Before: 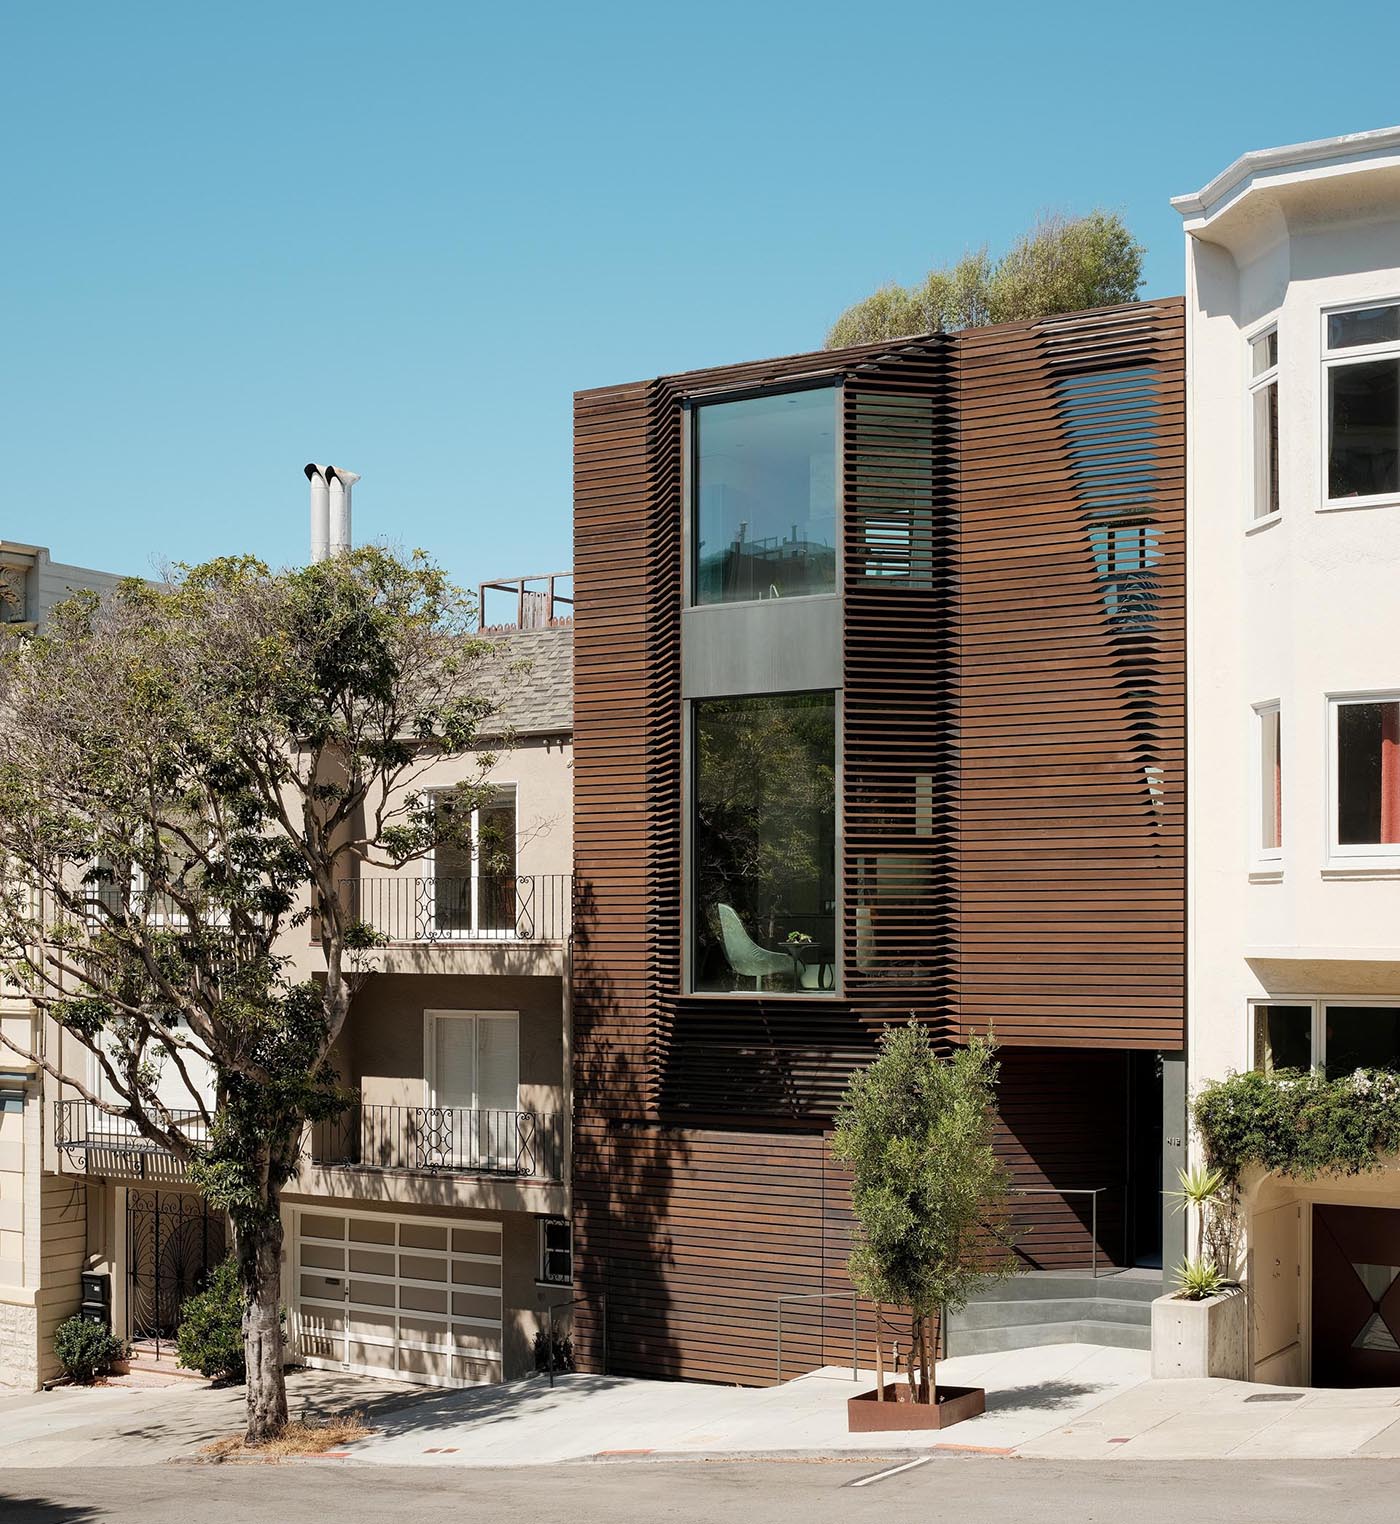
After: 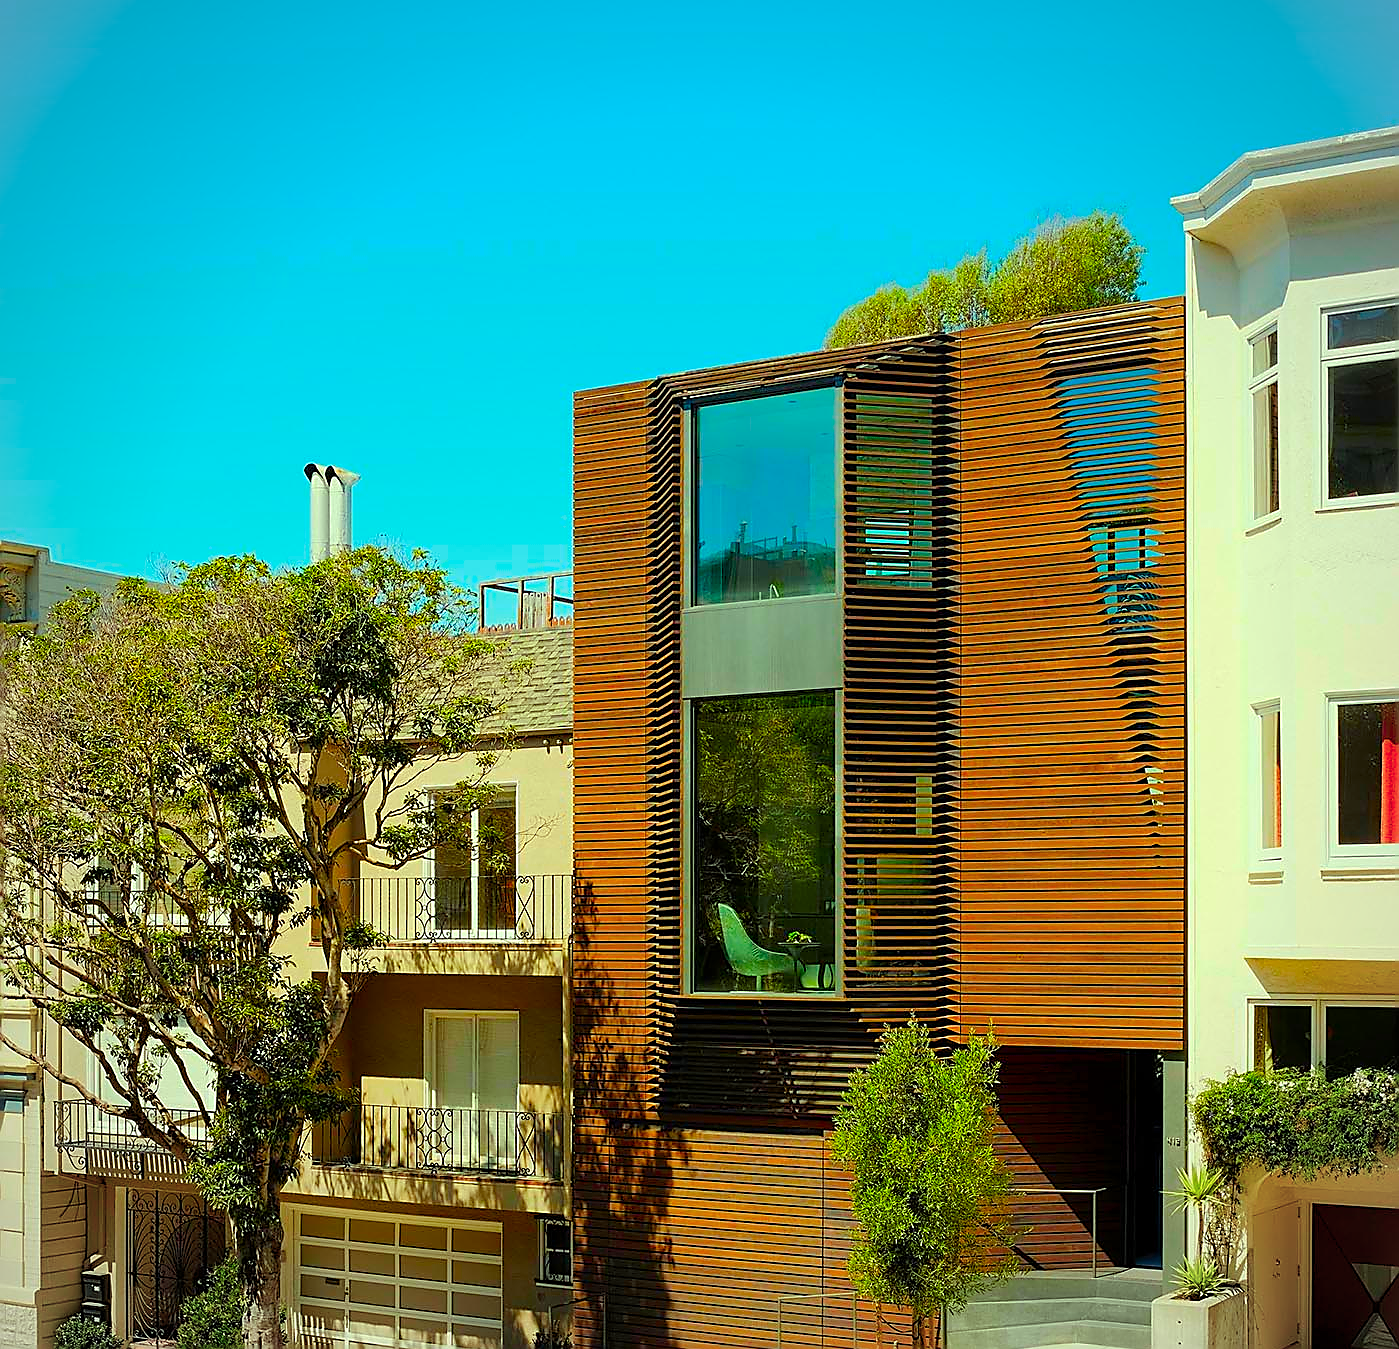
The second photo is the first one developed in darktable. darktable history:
crop and rotate: top 0%, bottom 11.48%
color correction: highlights a* -10.8, highlights b* 9.83, saturation 1.71
color balance rgb: linear chroma grading › global chroma 8.995%, perceptual saturation grading › global saturation 36.544%, perceptual saturation grading › shadows 34.725%, perceptual brilliance grading › mid-tones 9.355%, perceptual brilliance grading › shadows 15.009%
sharpen: radius 1.384, amount 1.255, threshold 0.836
vignetting: fall-off radius 61.21%, brightness -0.288, unbound false
